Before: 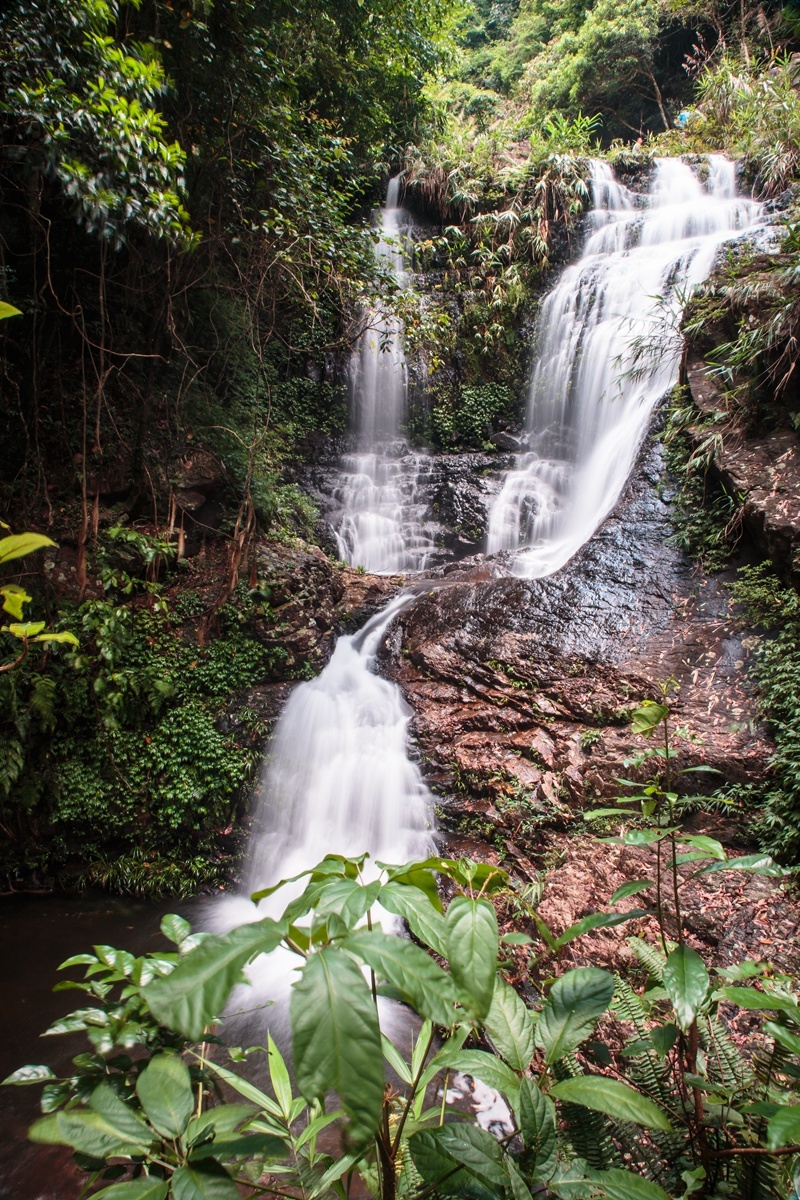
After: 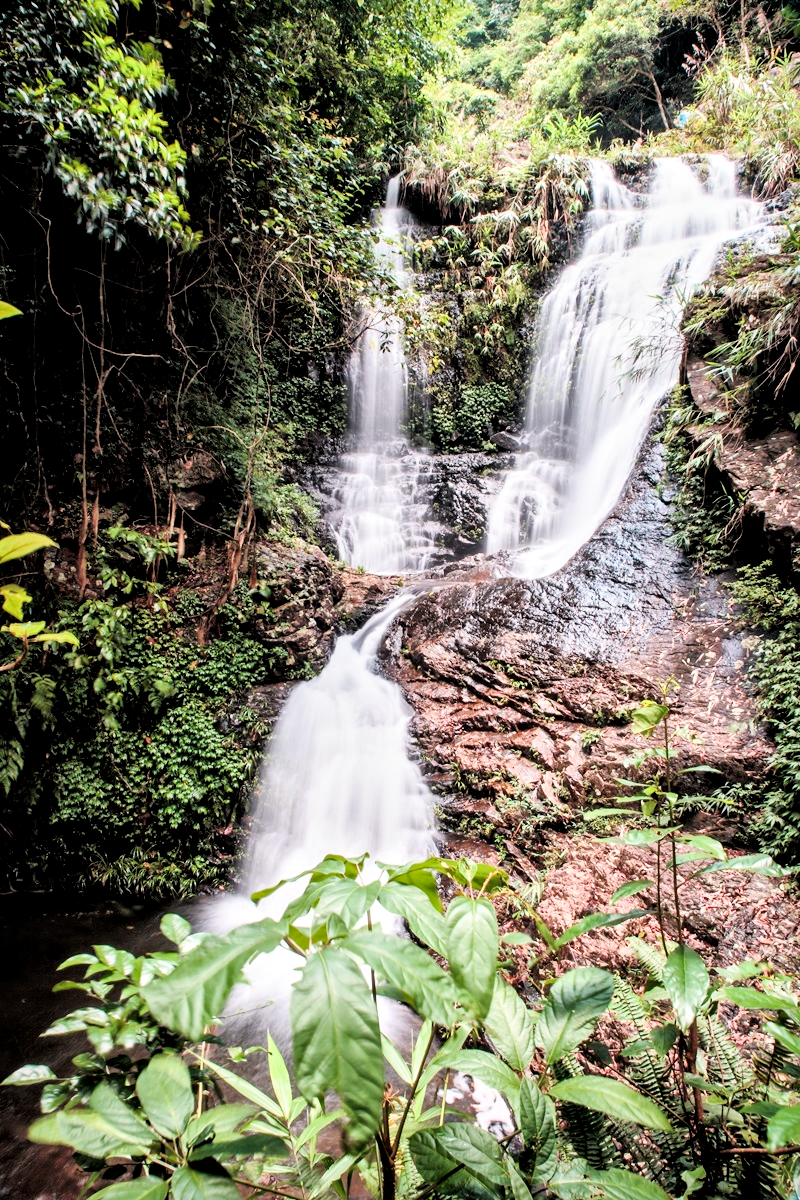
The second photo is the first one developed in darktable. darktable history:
filmic rgb: black relative exposure -4.19 EV, white relative exposure 5.14 EV, hardness 2.12, contrast 1.177
exposure: black level correction 0, exposure 1.456 EV, compensate highlight preservation false
local contrast: mode bilateral grid, contrast 20, coarseness 19, detail 164%, midtone range 0.2
